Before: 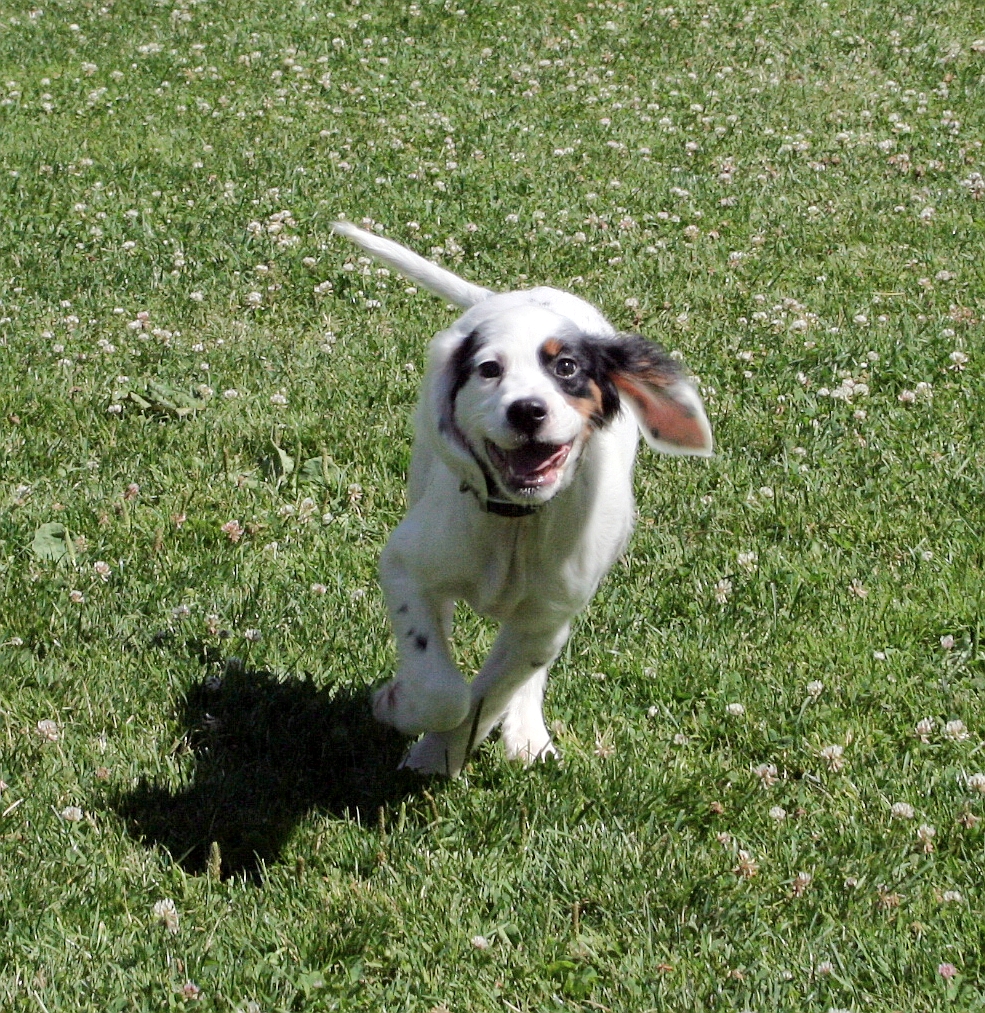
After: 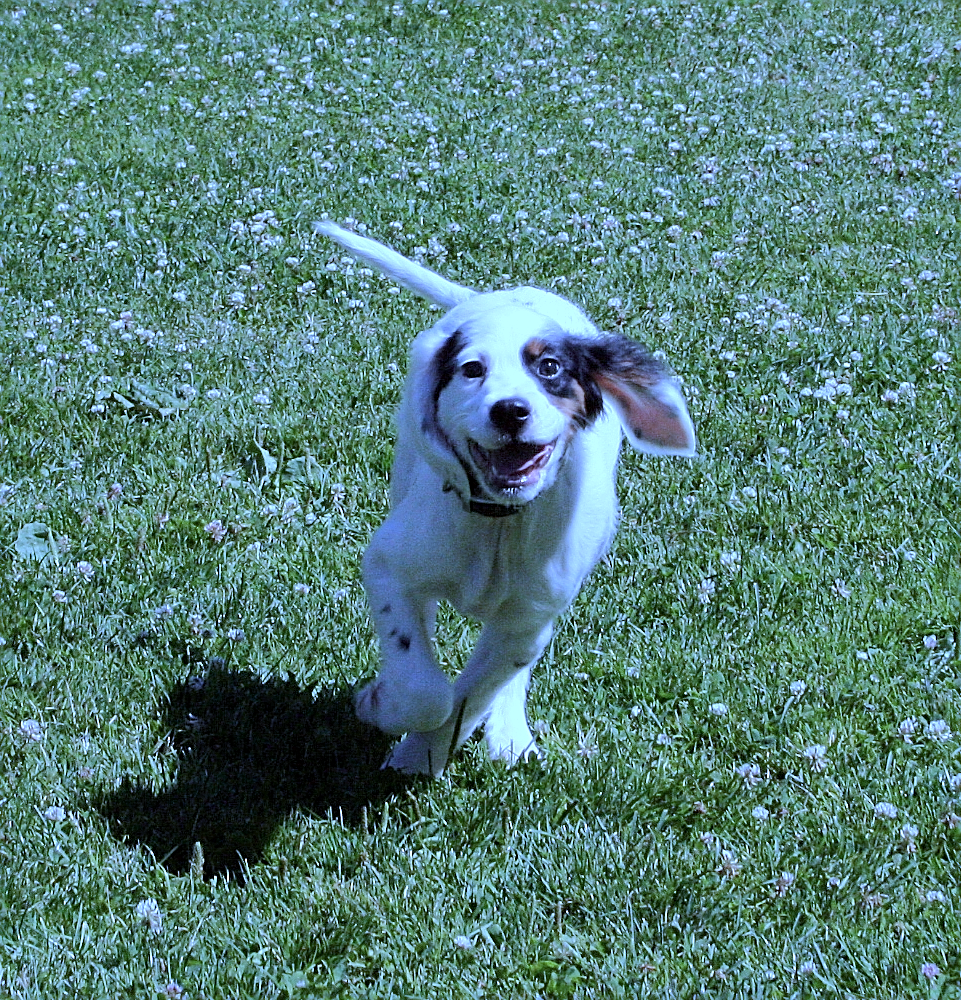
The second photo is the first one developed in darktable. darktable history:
white balance: red 0.766, blue 1.537
sharpen: on, module defaults
crop and rotate: left 1.774%, right 0.633%, bottom 1.28%
